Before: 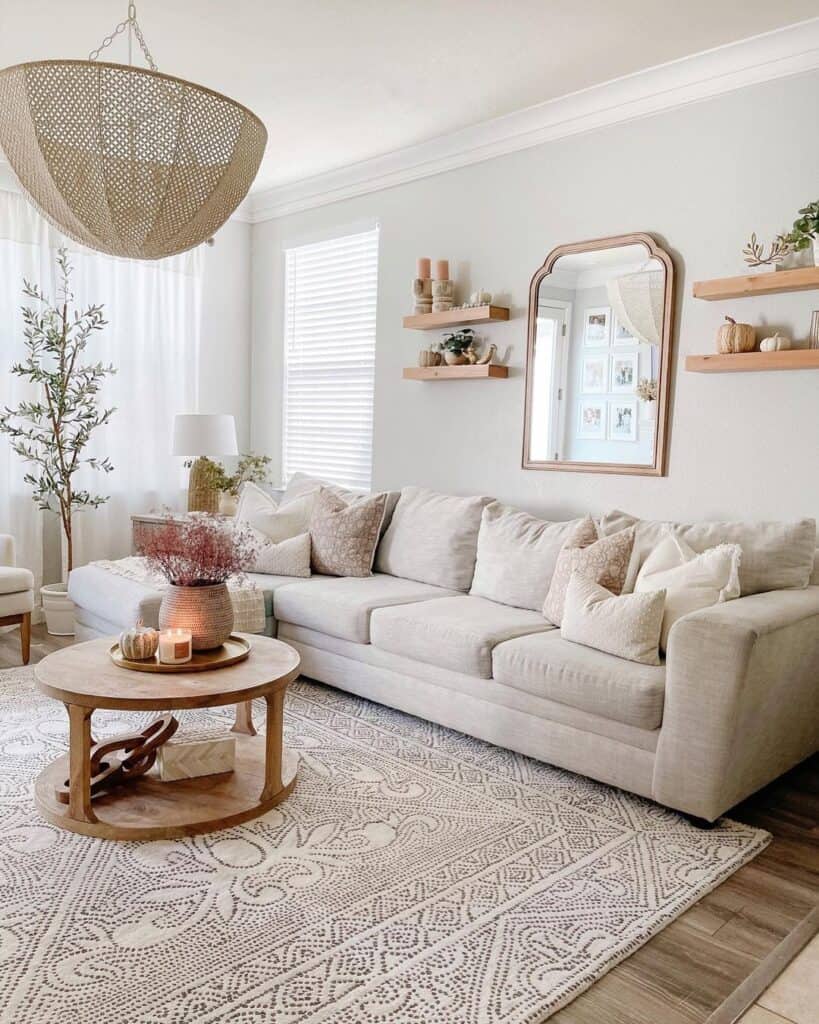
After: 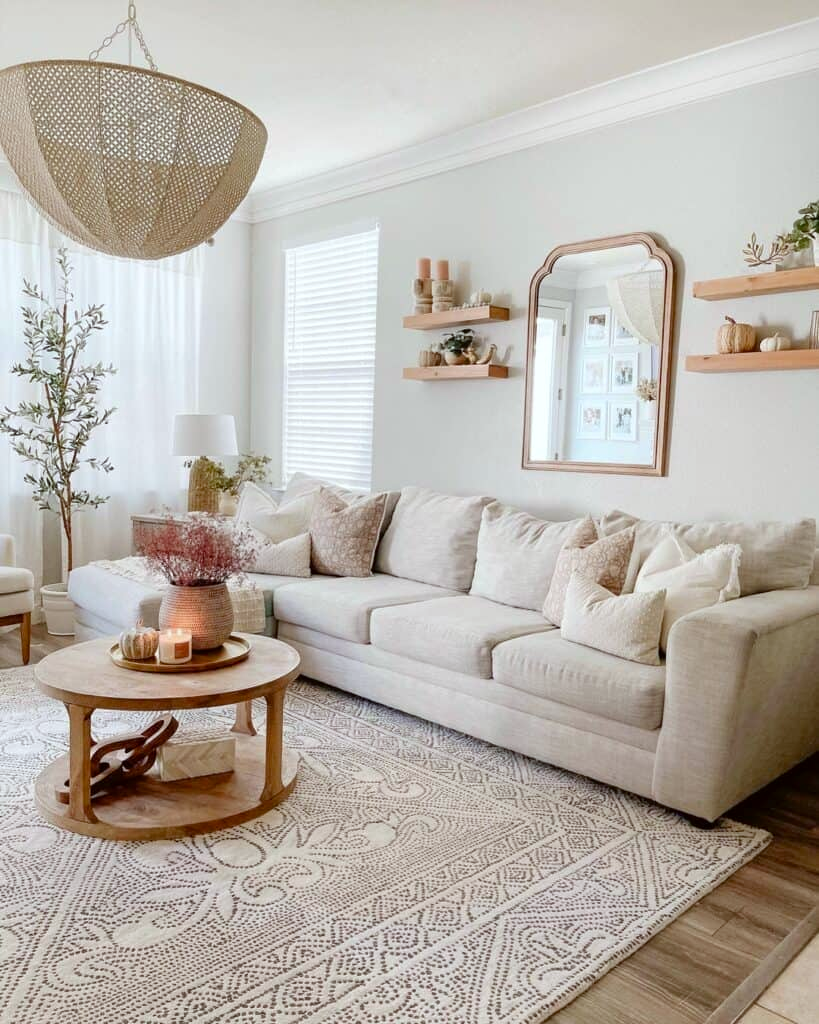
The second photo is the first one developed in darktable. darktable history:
color correction: highlights a* -2.71, highlights b* -2.07, shadows a* 2.5, shadows b* 2.95
color balance rgb: linear chroma grading › shadows -1.761%, linear chroma grading › highlights -14.716%, linear chroma grading › global chroma -9.726%, linear chroma grading › mid-tones -9.822%, perceptual saturation grading › global saturation 30.176%, global vibrance 15.144%
